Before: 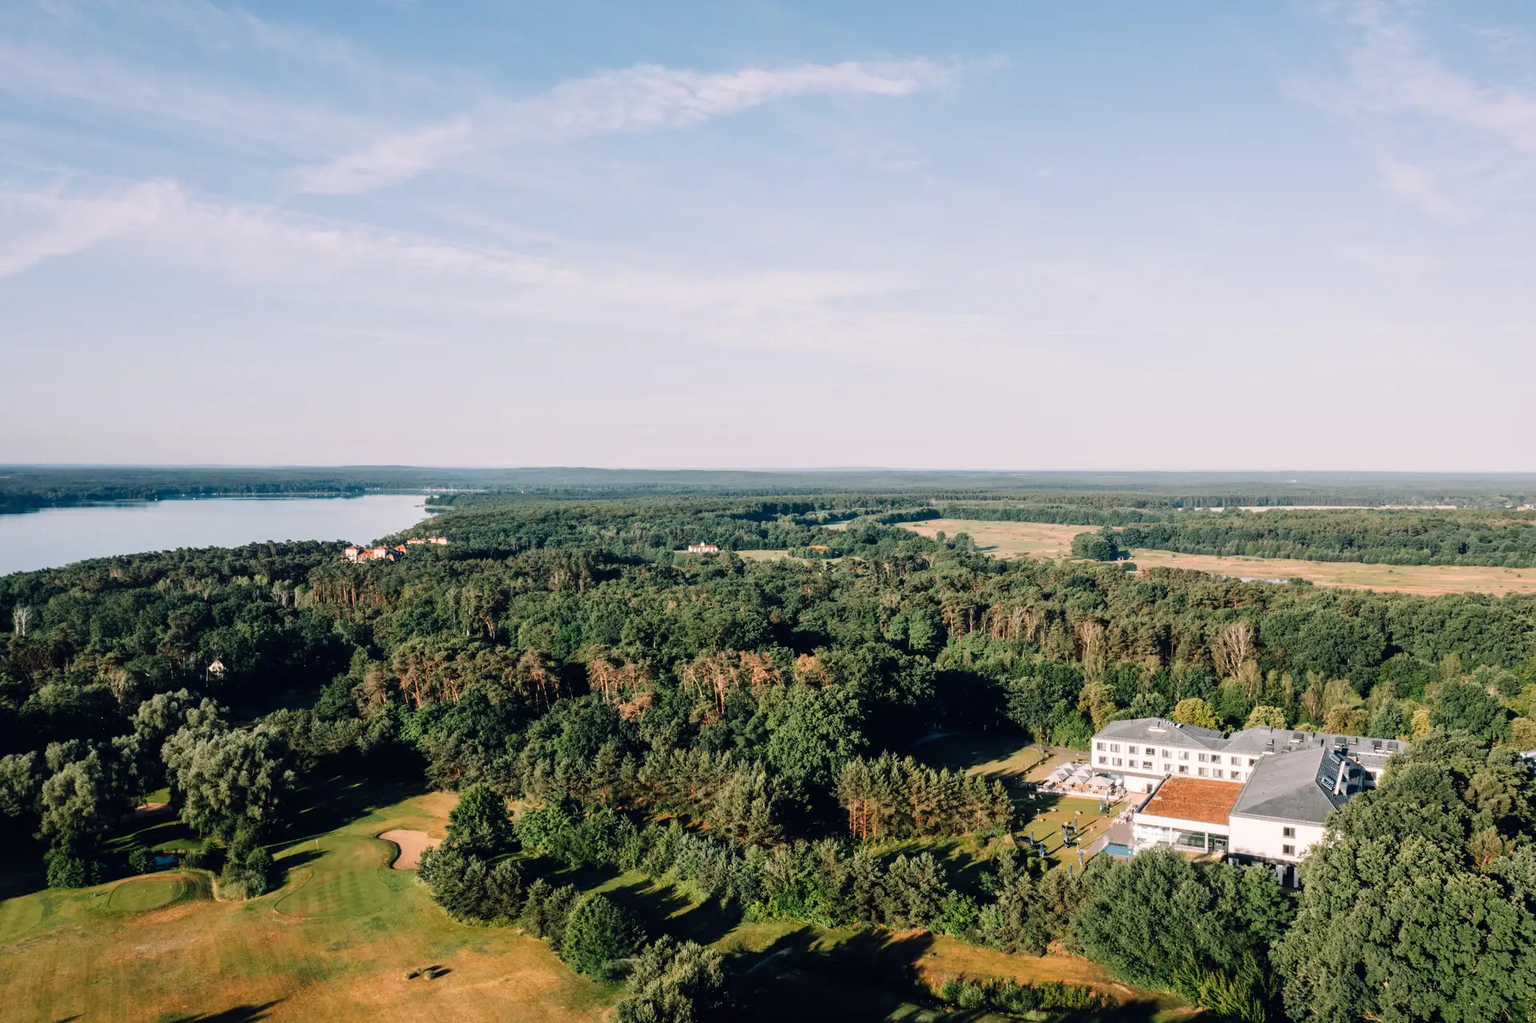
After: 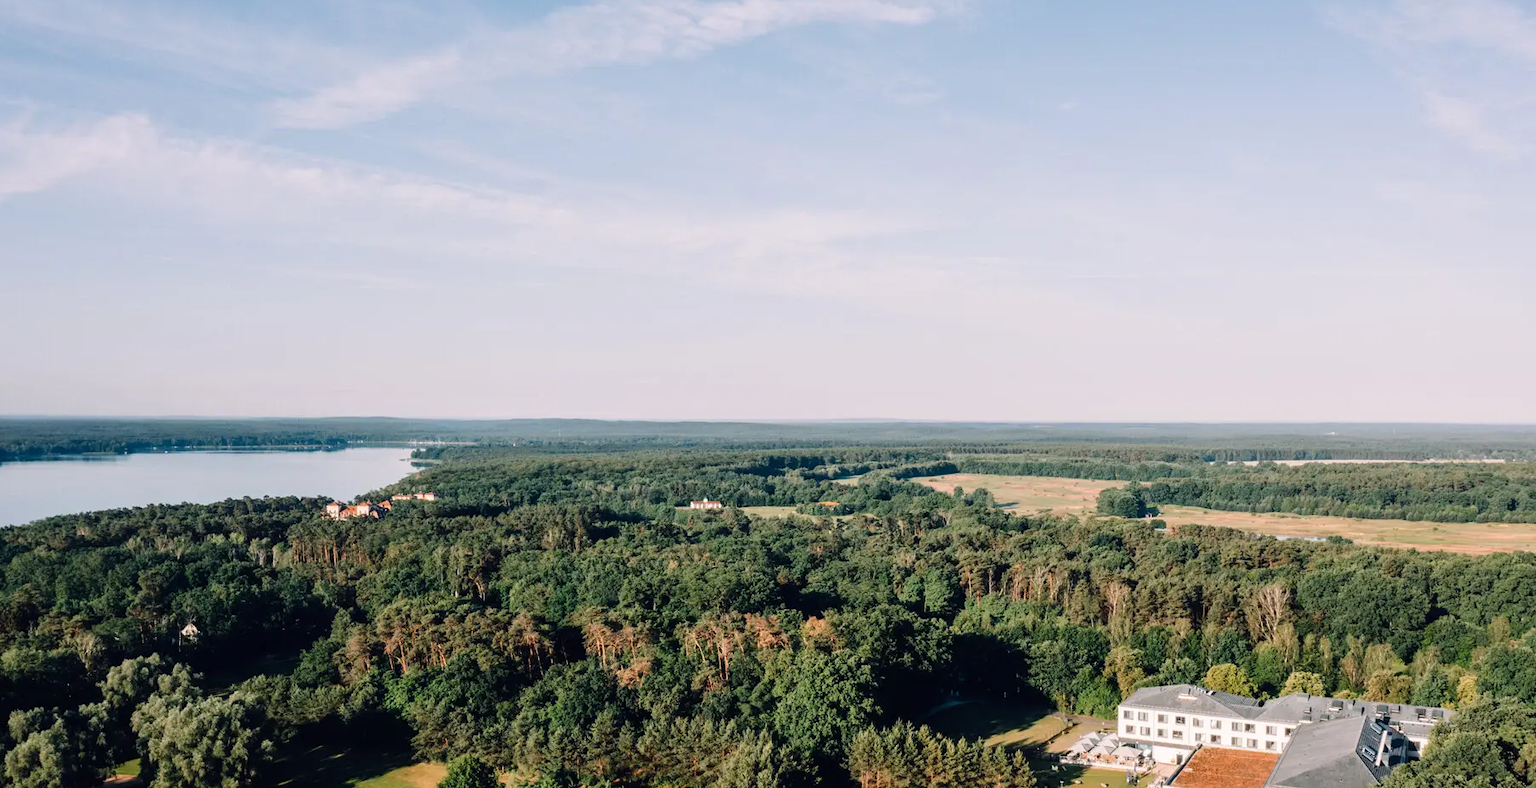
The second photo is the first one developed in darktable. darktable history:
crop: left 2.487%, top 7.188%, right 3.206%, bottom 20.155%
